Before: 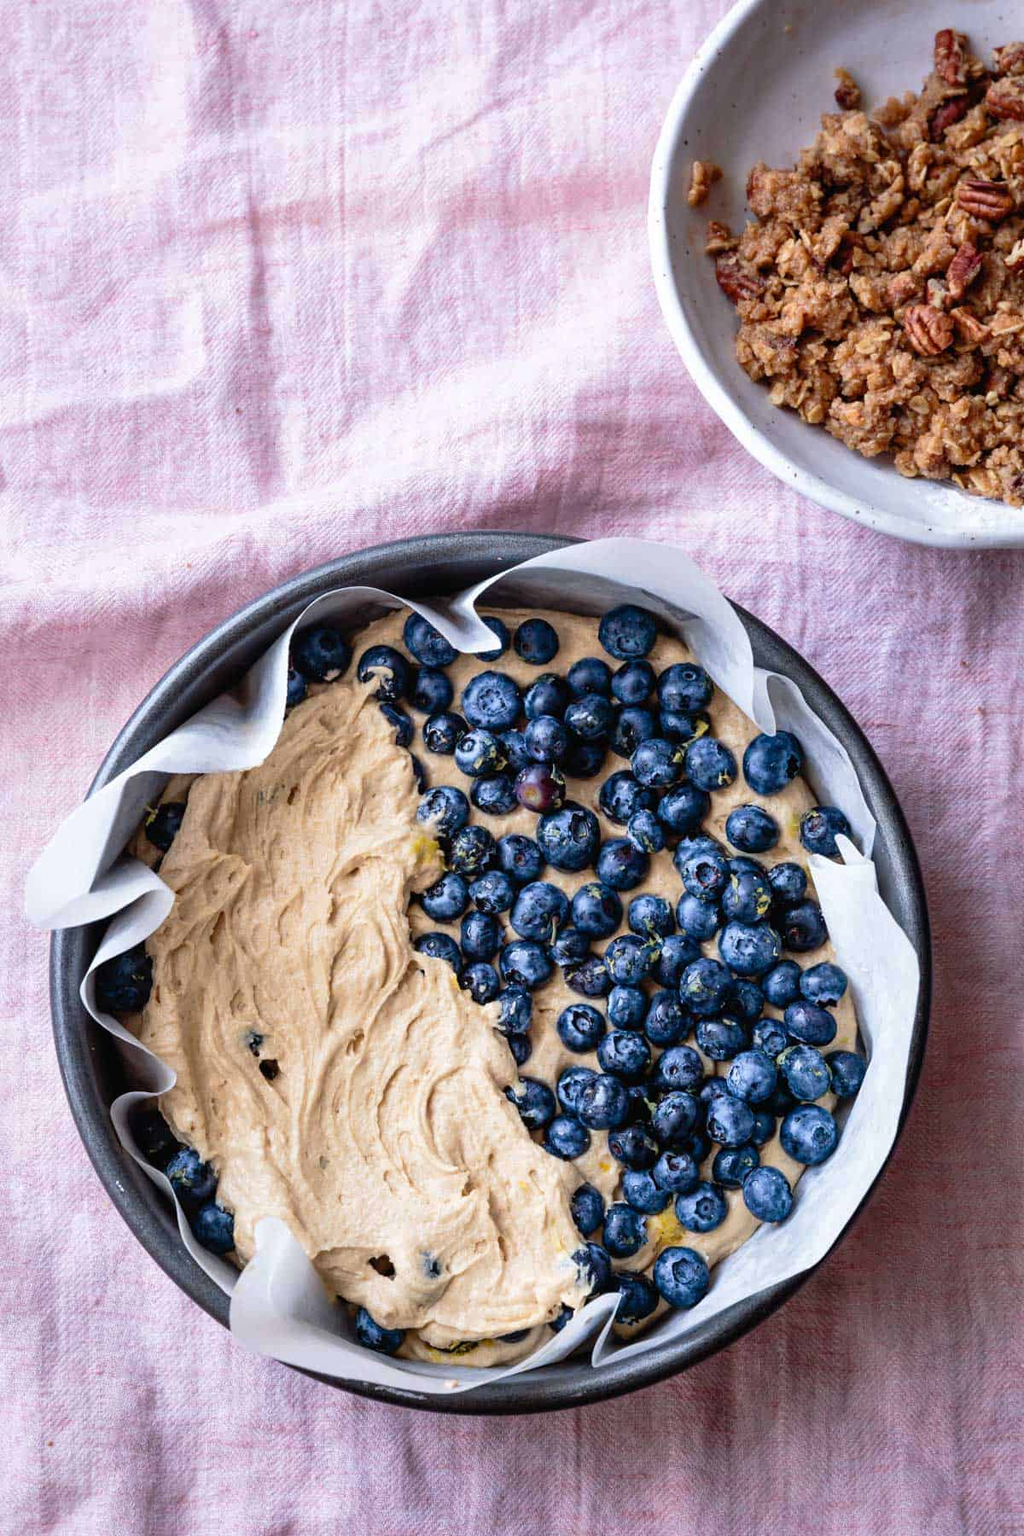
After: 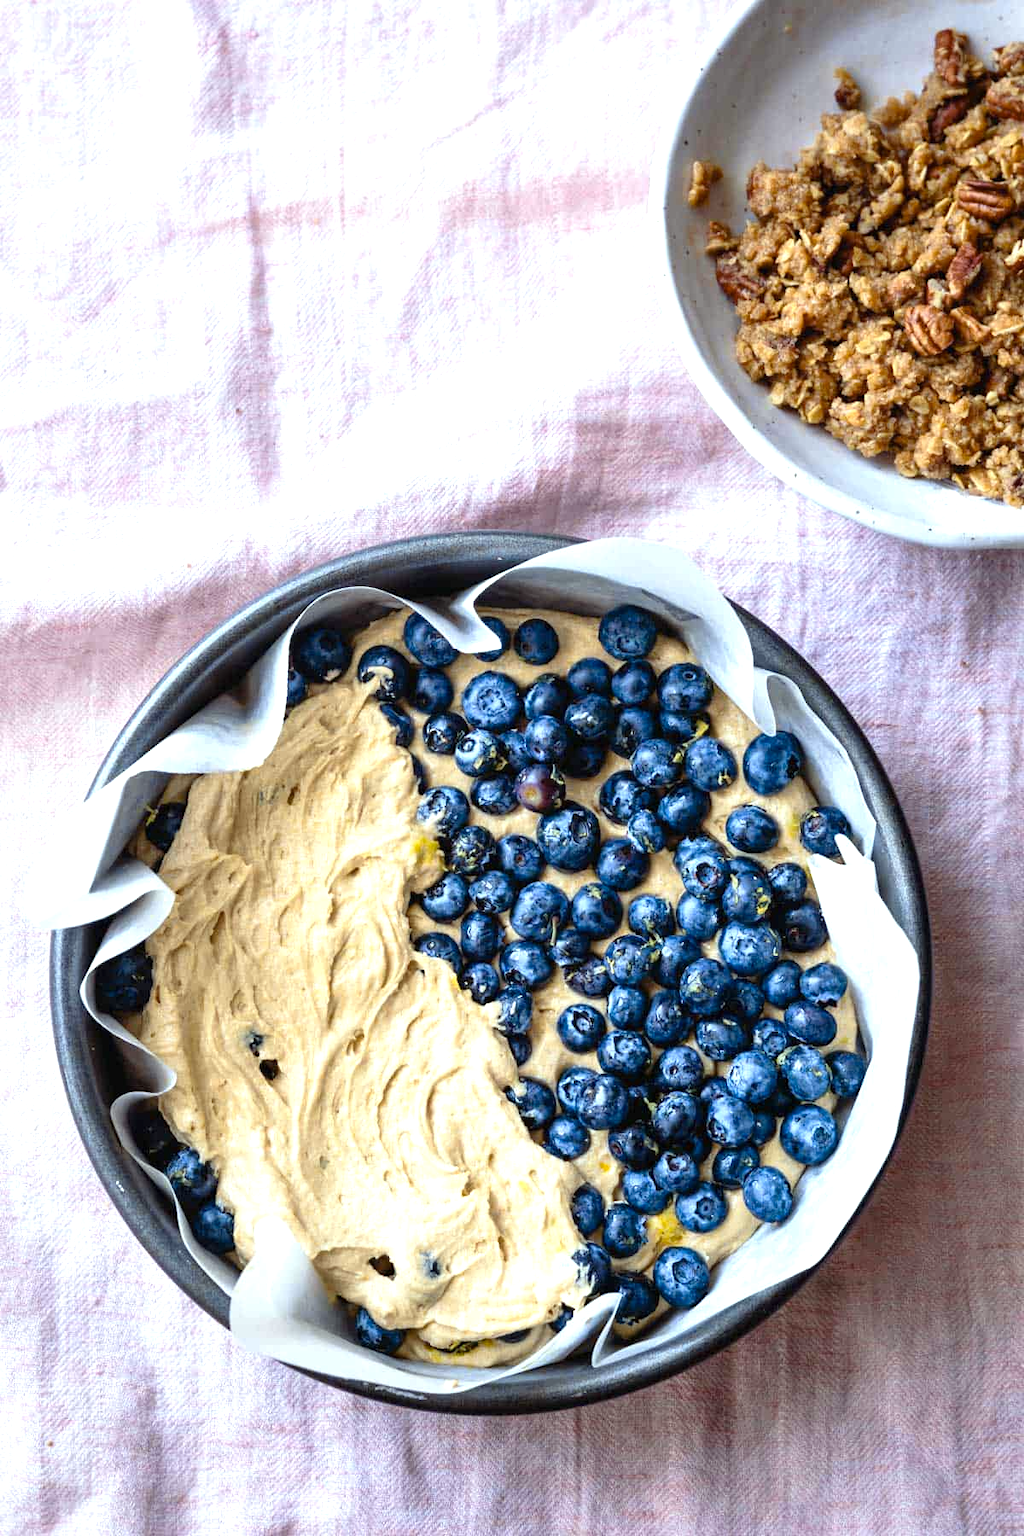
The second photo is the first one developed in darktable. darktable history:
color correction: highlights a* -8, highlights b* 3.1
color contrast: green-magenta contrast 0.8, blue-yellow contrast 1.1, unbound 0
exposure: exposure 0.6 EV, compensate highlight preservation false
